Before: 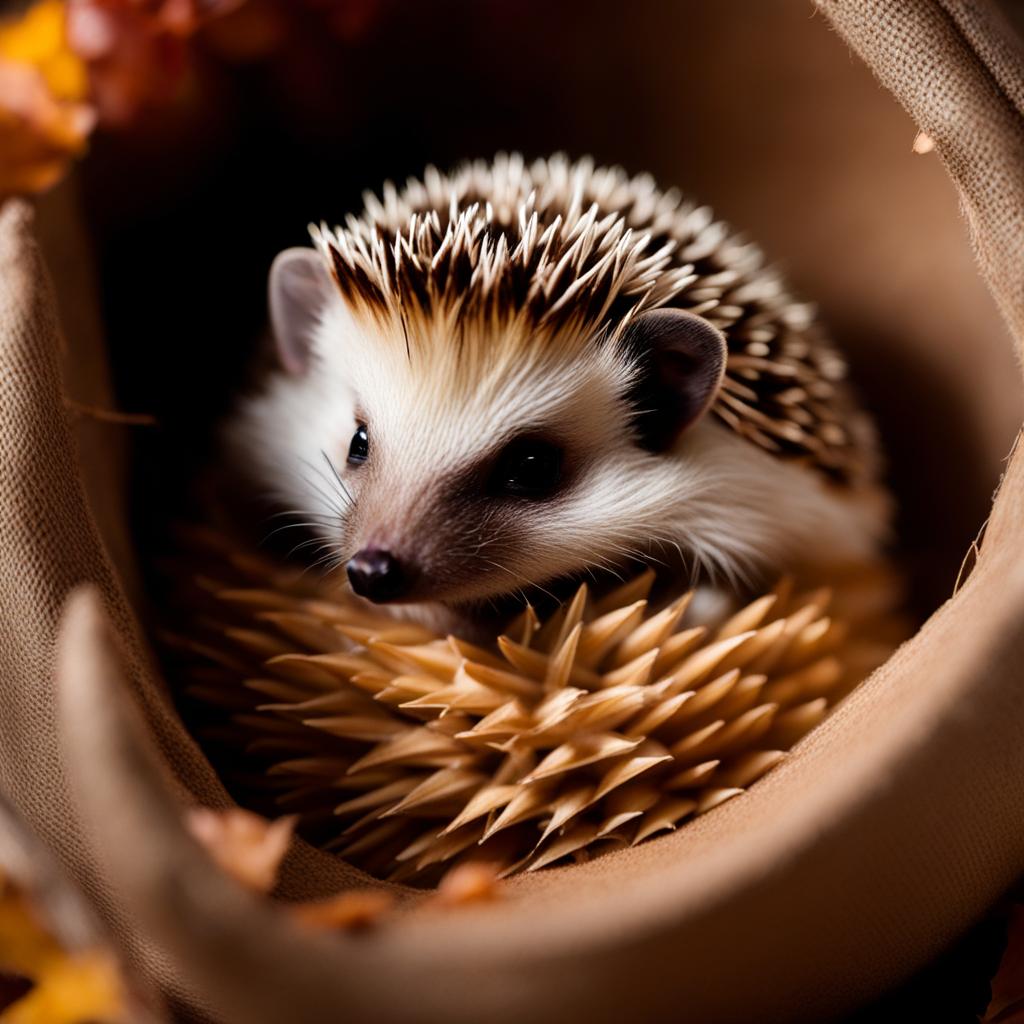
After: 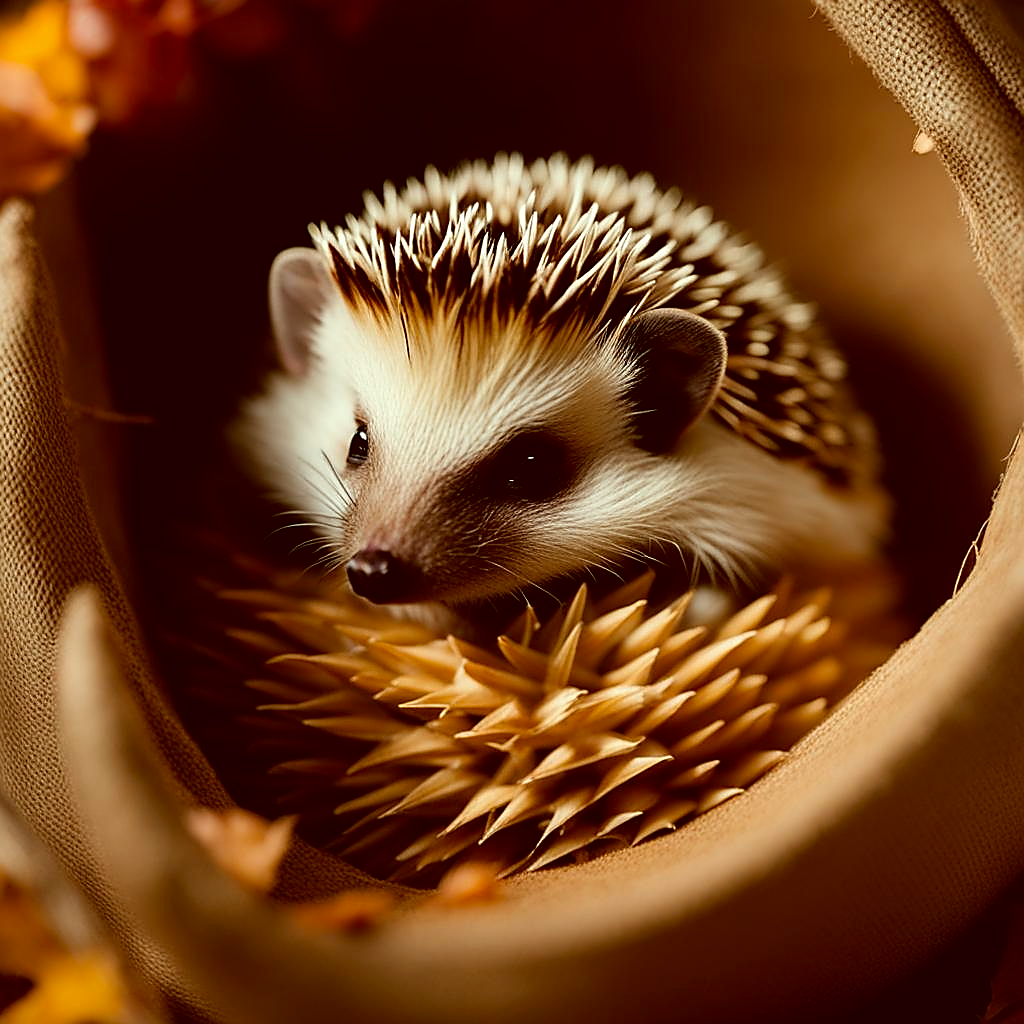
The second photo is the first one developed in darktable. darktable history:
sharpen: radius 1.4, amount 1.25, threshold 0.7
color correction: highlights a* -5.94, highlights b* 9.48, shadows a* 10.12, shadows b* 23.94
